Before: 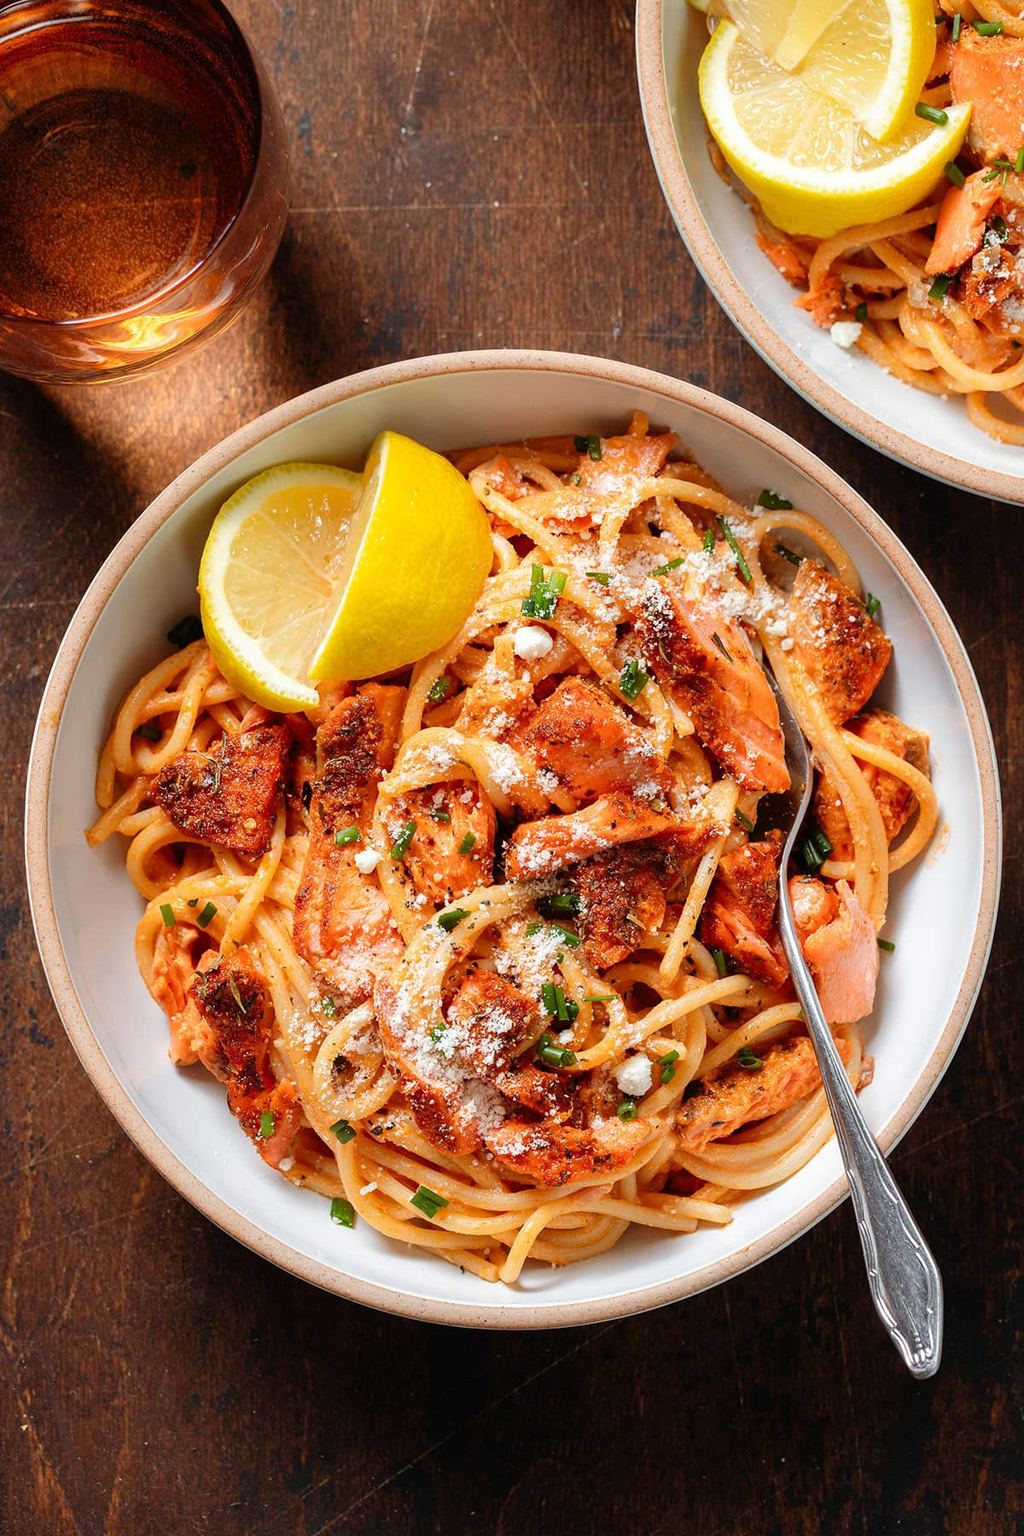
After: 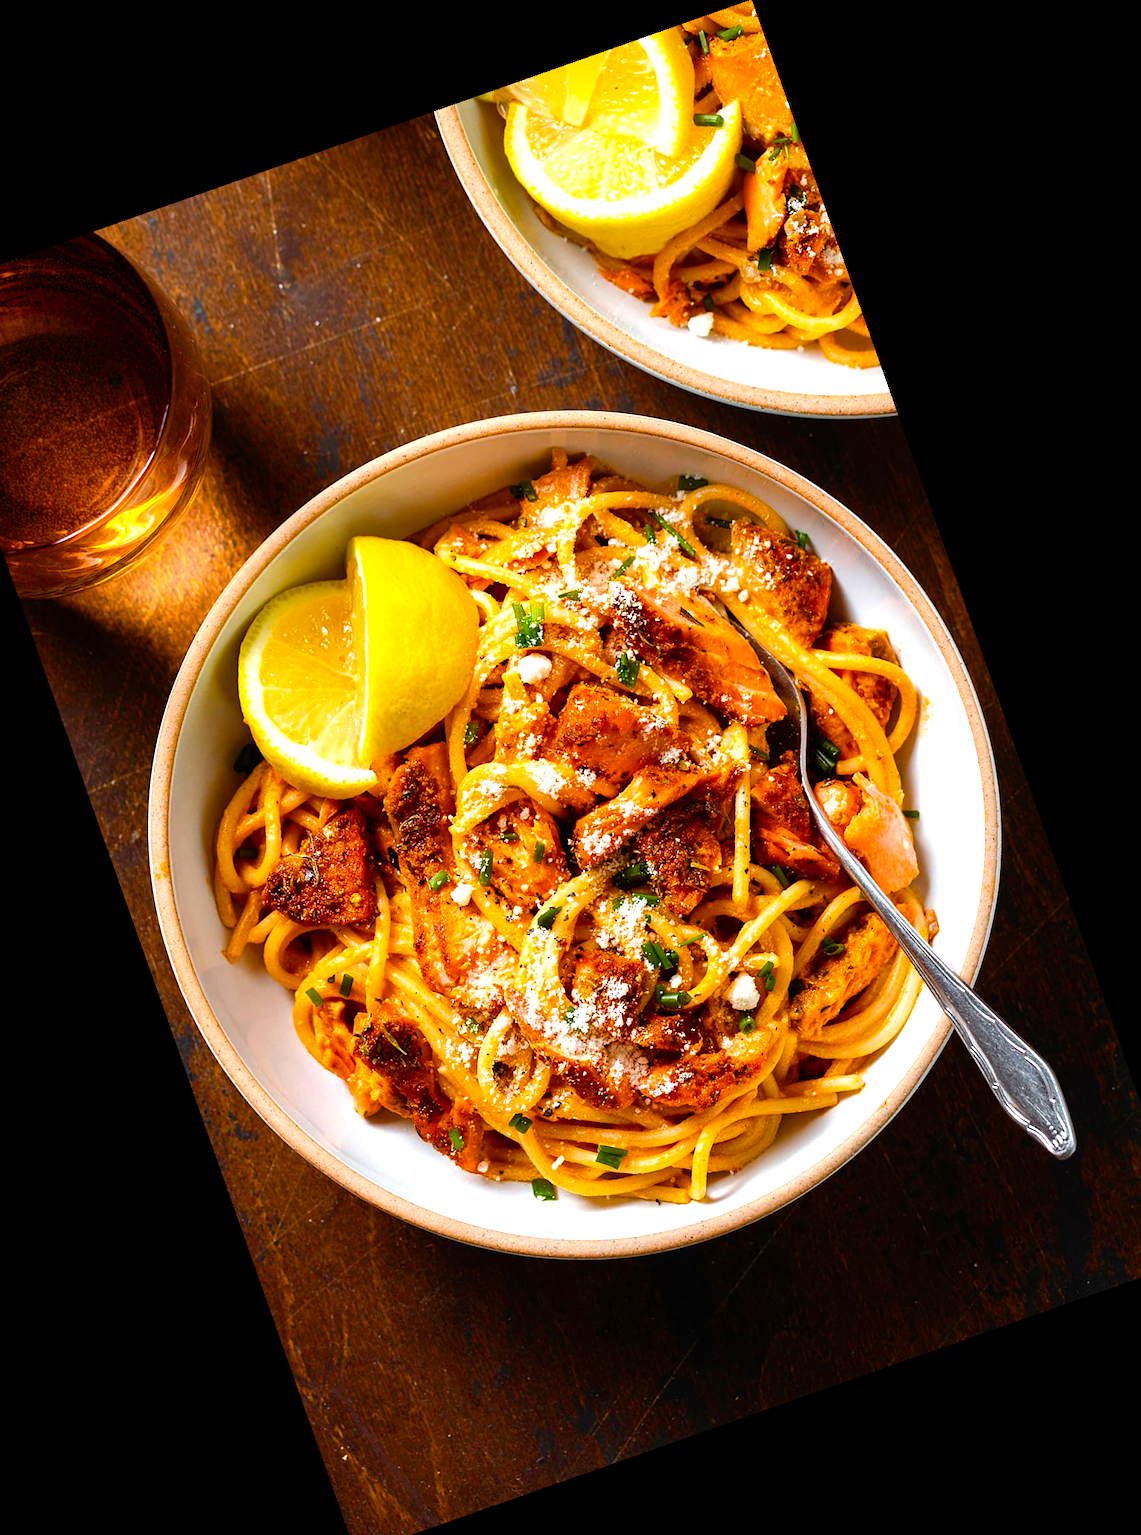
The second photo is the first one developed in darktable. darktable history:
crop and rotate: angle 19.43°, left 6.812%, right 4.125%, bottom 1.087%
color balance rgb: linear chroma grading › global chroma 9%, perceptual saturation grading › global saturation 36%, perceptual saturation grading › shadows 35%, perceptual brilliance grading › global brilliance 15%, perceptual brilliance grading › shadows -35%, global vibrance 15%
